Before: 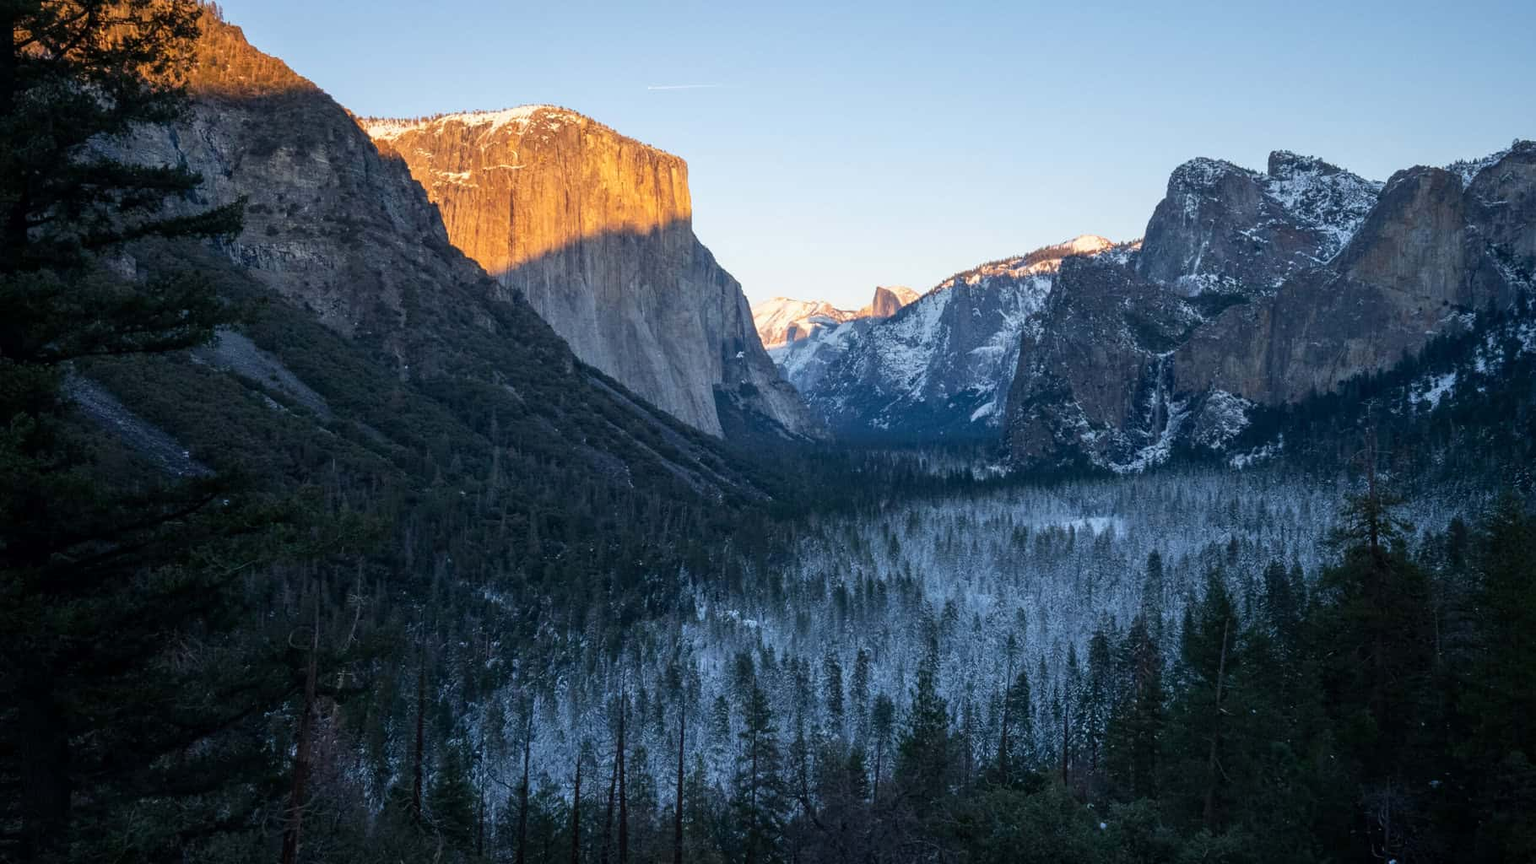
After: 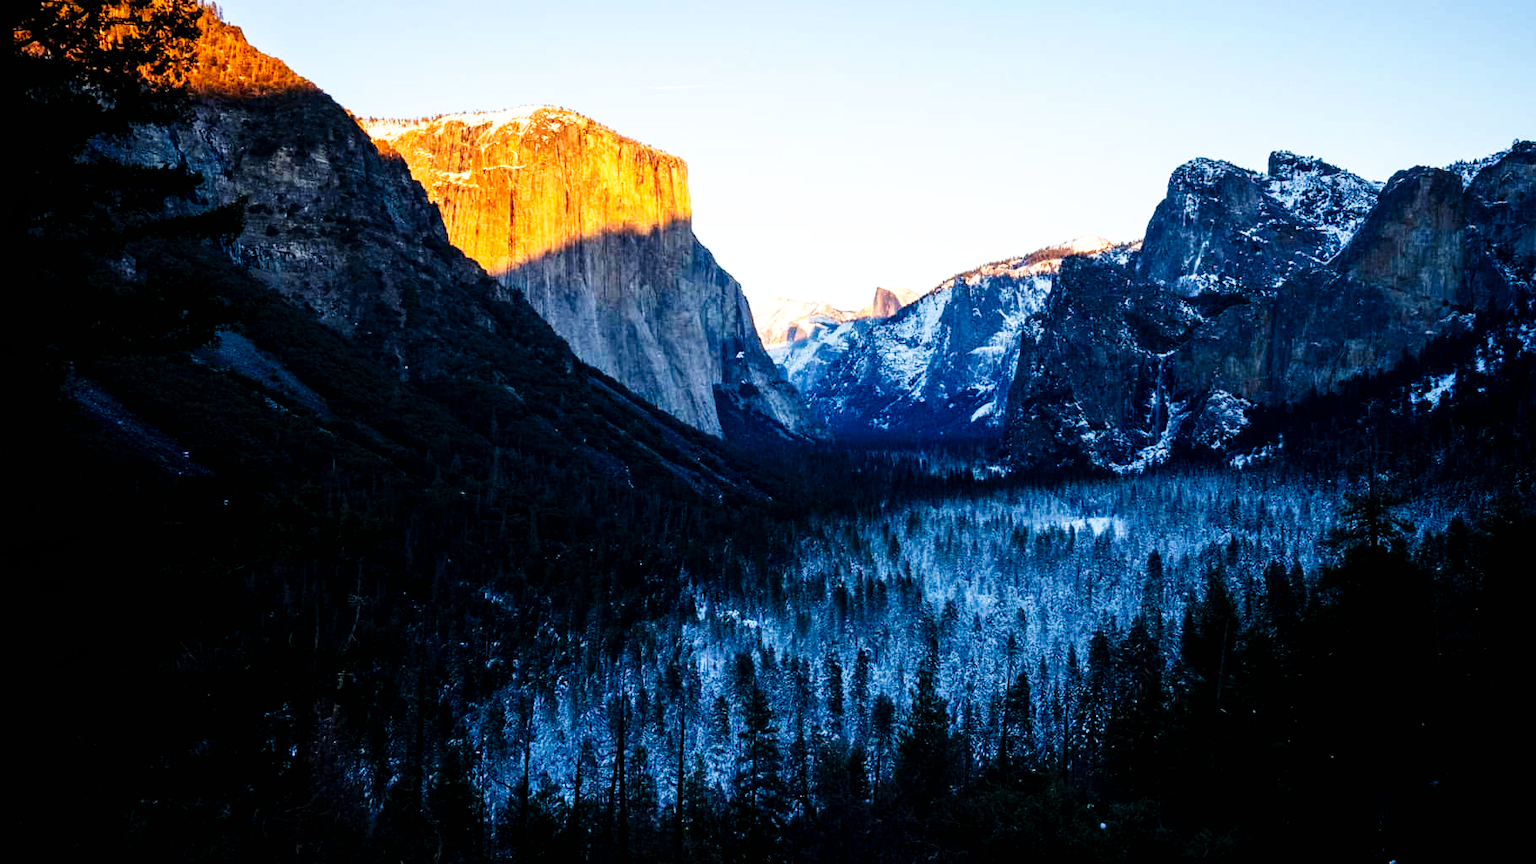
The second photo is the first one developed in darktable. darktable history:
tone curve: curves: ch0 [(0, 0) (0.003, 0.002) (0.011, 0.002) (0.025, 0.002) (0.044, 0.002) (0.069, 0.002) (0.1, 0.003) (0.136, 0.008) (0.177, 0.03) (0.224, 0.058) (0.277, 0.139) (0.335, 0.233) (0.399, 0.363) (0.468, 0.506) (0.543, 0.649) (0.623, 0.781) (0.709, 0.88) (0.801, 0.956) (0.898, 0.994) (1, 1)], preserve colors none
